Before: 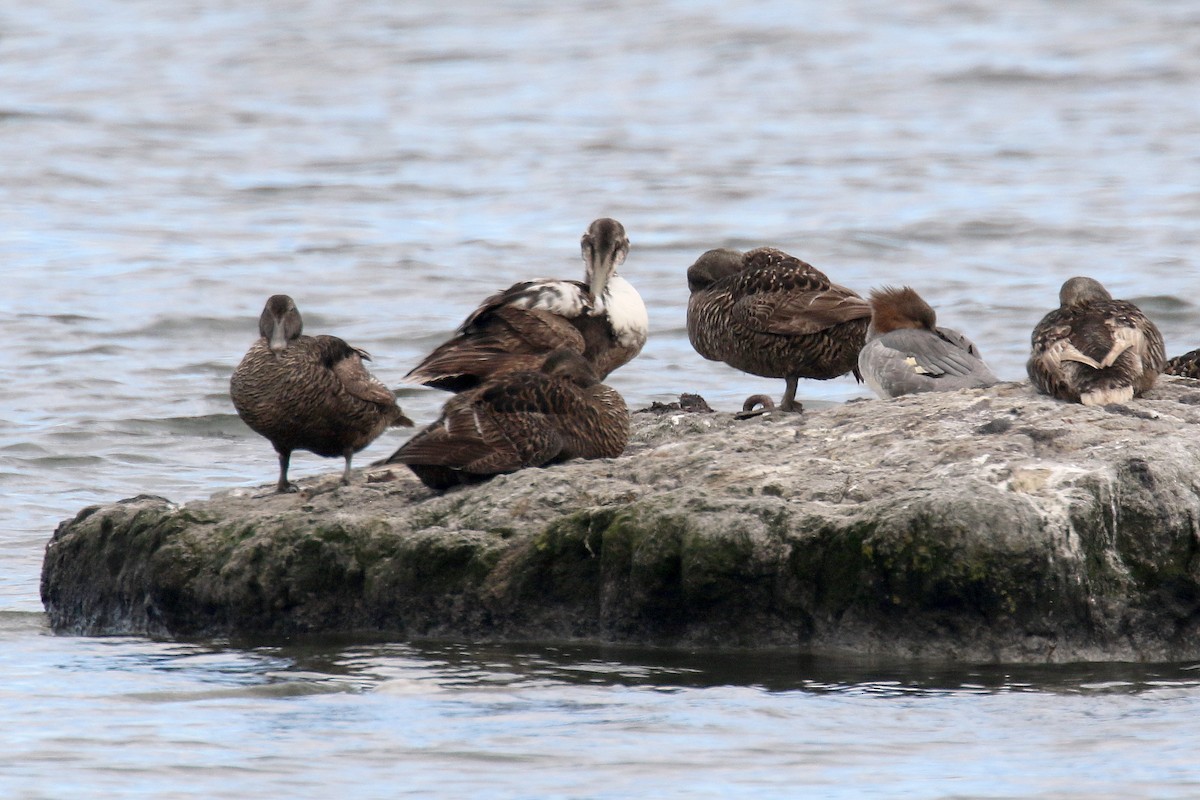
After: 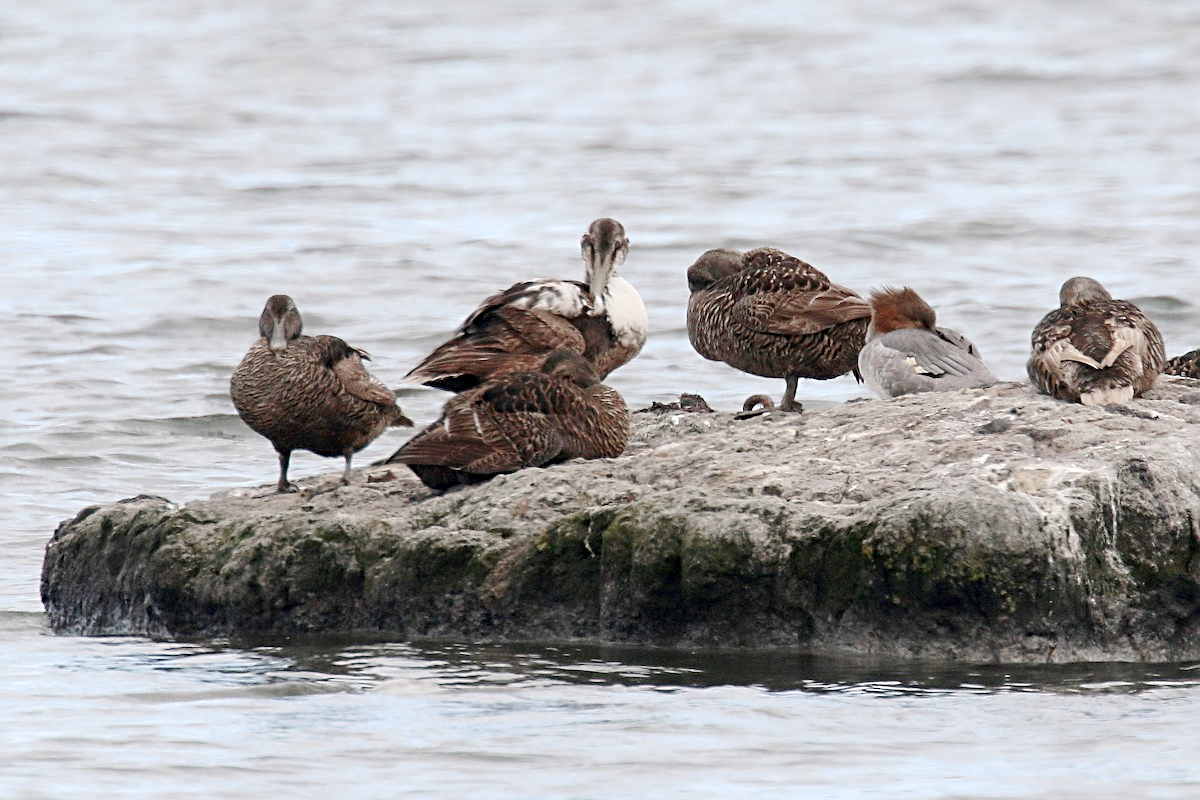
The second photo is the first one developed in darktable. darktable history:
color zones: curves: ch0 [(0, 0.299) (0.25, 0.383) (0.456, 0.352) (0.736, 0.571)]; ch1 [(0, 0.63) (0.151, 0.568) (0.254, 0.416) (0.47, 0.558) (0.732, 0.37) (0.909, 0.492)]; ch2 [(0.004, 0.604) (0.158, 0.443) (0.257, 0.403) (0.761, 0.468)]
base curve: curves: ch0 [(0, 0) (0.158, 0.273) (0.879, 0.895) (1, 1)], preserve colors none
sharpen: radius 3.119
